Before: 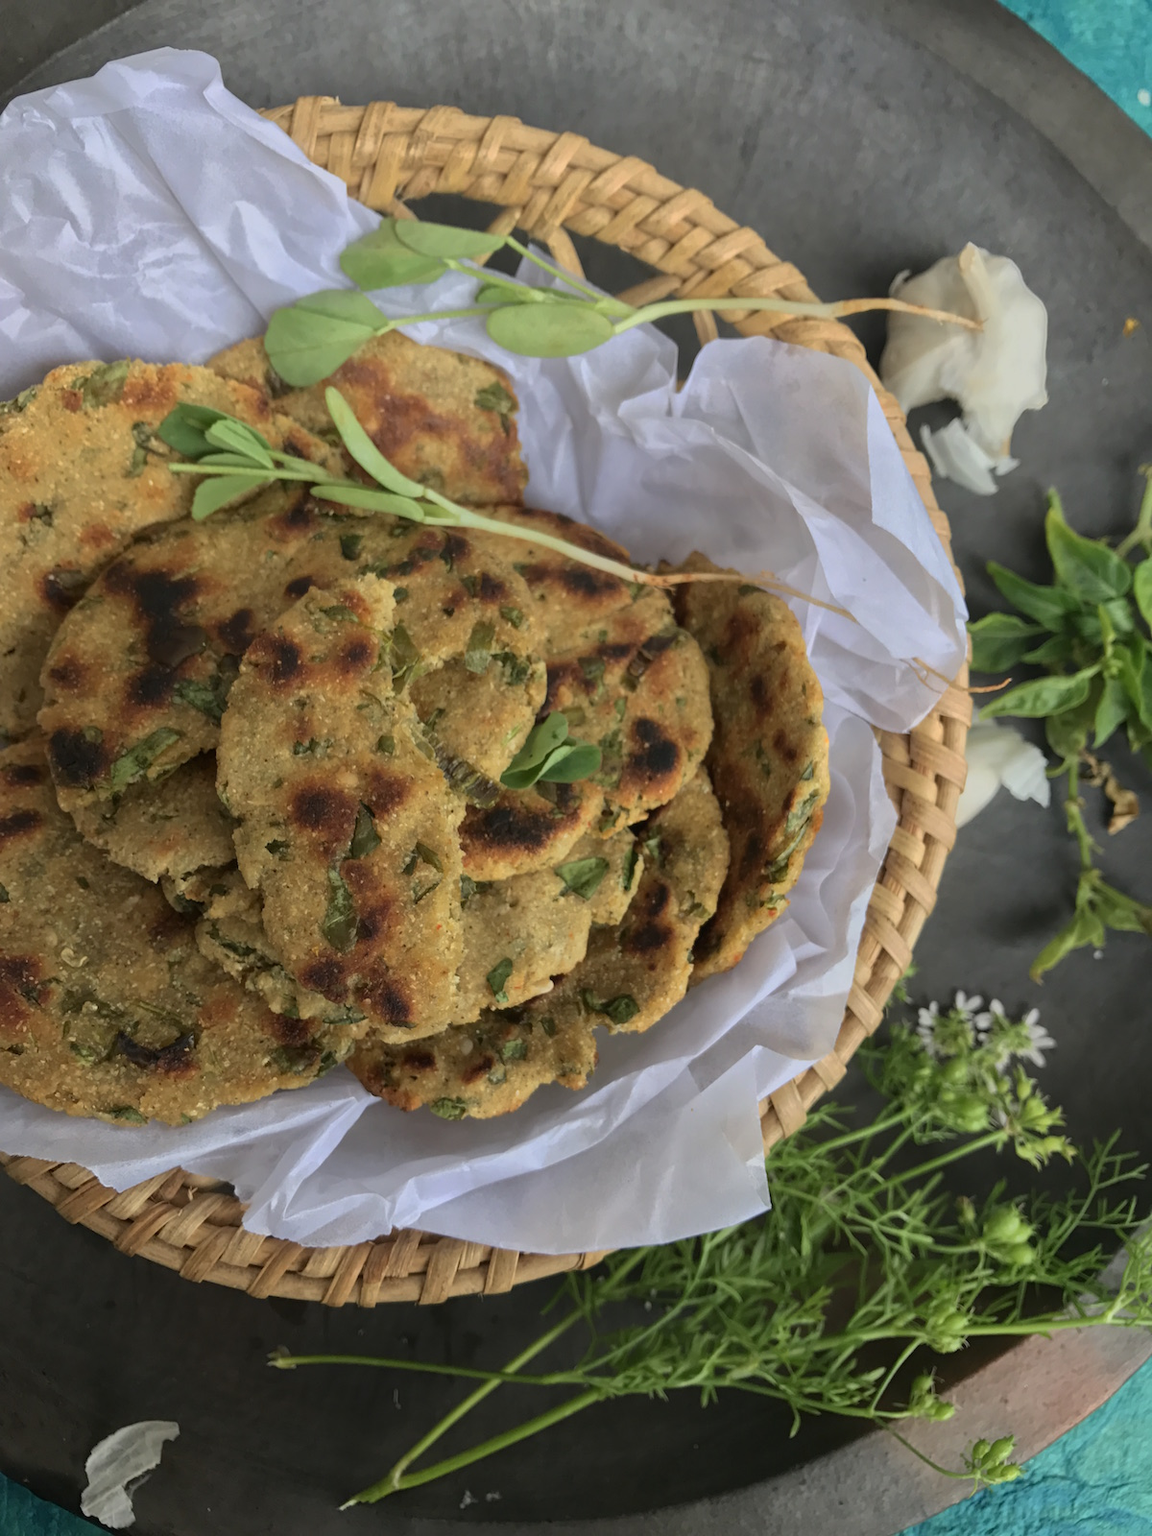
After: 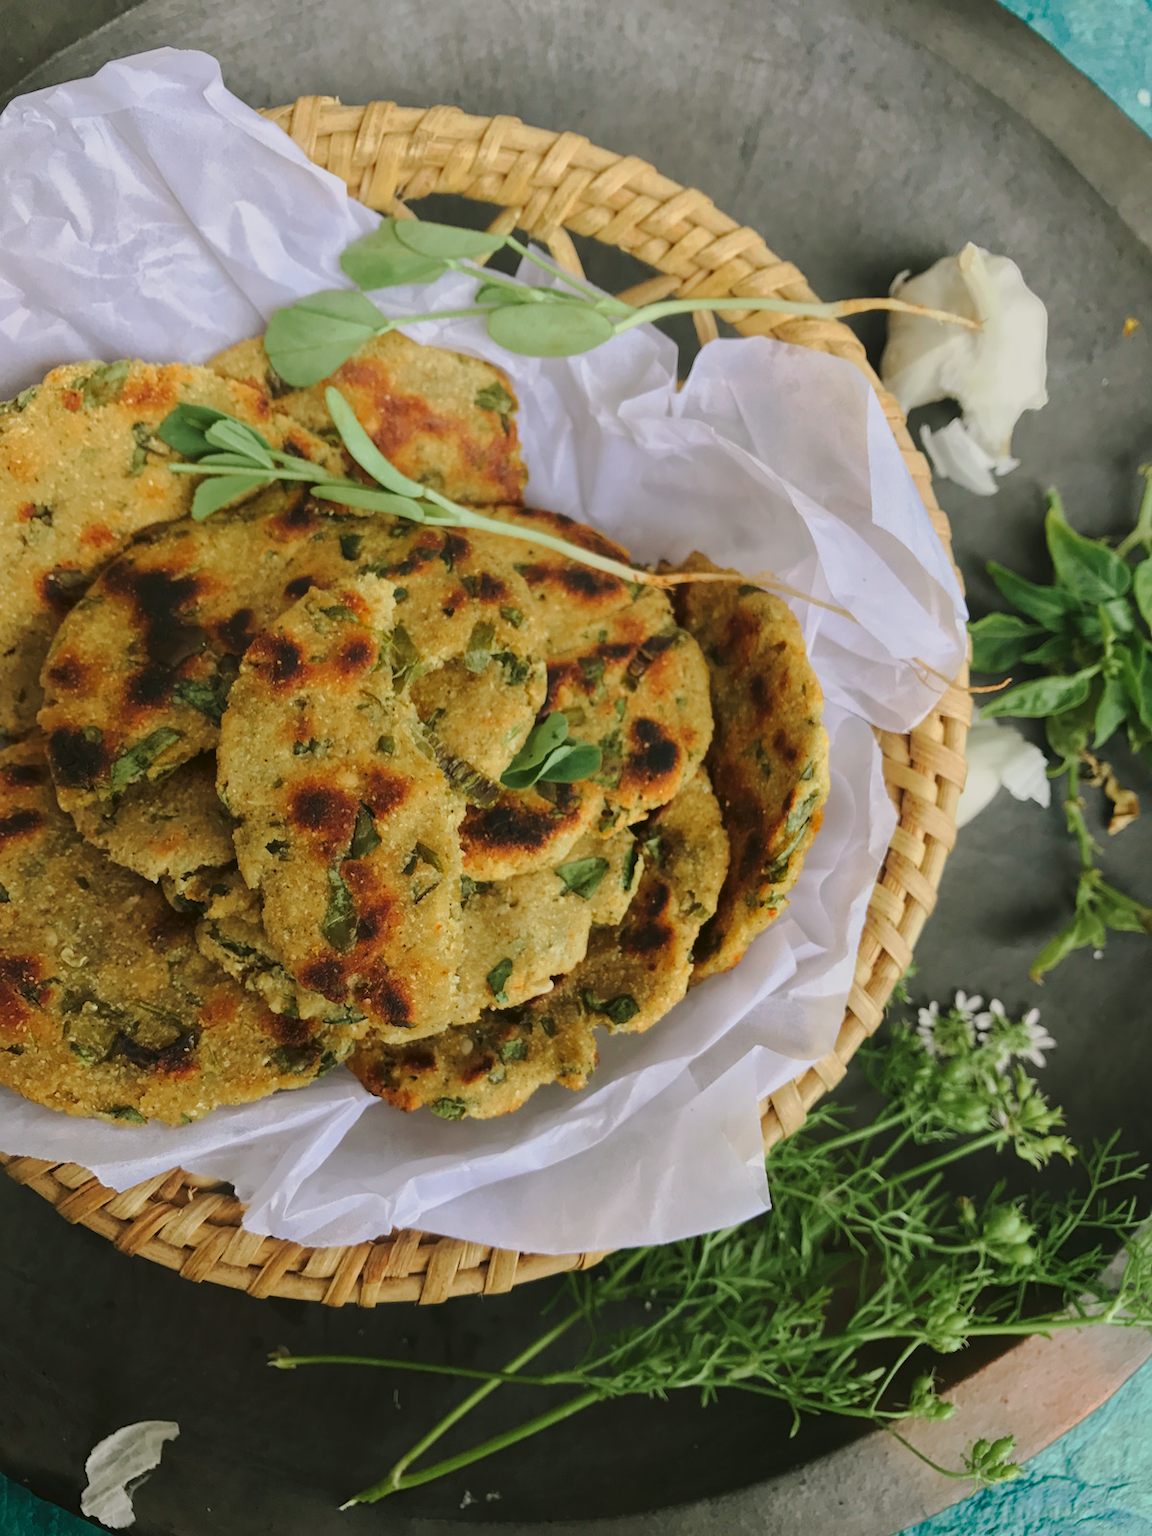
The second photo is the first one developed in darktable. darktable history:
tone curve: curves: ch0 [(0, 0) (0.003, 0.031) (0.011, 0.041) (0.025, 0.054) (0.044, 0.06) (0.069, 0.083) (0.1, 0.108) (0.136, 0.135) (0.177, 0.179) (0.224, 0.231) (0.277, 0.294) (0.335, 0.378) (0.399, 0.463) (0.468, 0.552) (0.543, 0.627) (0.623, 0.694) (0.709, 0.776) (0.801, 0.849) (0.898, 0.905) (1, 1)], preserve colors none
color look up table: target L [91.84, 87.18, 83.18, 84.51, 78.12, 66.84, 69.69, 65.51, 52.49, 54.28, 44.97, 33.95, 21.59, 201.32, 79.05, 74.37, 69.53, 55.58, 52.25, 51.73, 48.88, 44.65, 42.5, 30.85, 21.11, 14.21, 86.16, 68.2, 70.29, 62.41, 71.76, 63.07, 52.16, 47.05, 44.23, 40.03, 38.75, 29.97, 23.75, 14.79, 4.64, 96.84, 94.04, 89.07, 76.03, 66.27, 54.86, 43.39, 3.23], target a [-14.69, -26.39, -38.37, -6.431, -43.82, -11.23, -18.37, -29.14, -43.49, -15.49, -23.19, -25.07, -15.82, 0, 14.74, 39.31, 32.48, 46.58, 39.06, 62.26, 4.926, 8.393, 63.8, 6.453, 35.76, 26.38, 21.06, 16.63, 36.25, 66.66, 55.86, 13.06, 67.49, 30.85, 67.29, 18.23, 46.83, 4.738, 34.2, 29.02, 11.72, -0.585, -45.84, -26.15, -3.536, -19.3, -7.534, -23.99, -6.982], target b [45.57, 22.76, 36.98, 16.57, 26.55, 57.25, 2.936, 8.524, 37.47, 26.78, 34.12, 25.56, 19.09, -0.001, 57.97, 10.75, 47.8, 58.41, 30.05, 39.14, 48.02, 35.78, 54.08, 6.727, 34.43, 8.974, -14.13, 0.836, -31.13, -16.23, -34.66, -46.89, 1.047, -22.47, -27.99, -54.84, -49.37, -21.37, -20.64, -43.29, -17.96, 6.202, -10.44, -8.61, -21.18, -24, -40.18, -3.843, 2.805], num patches 49
